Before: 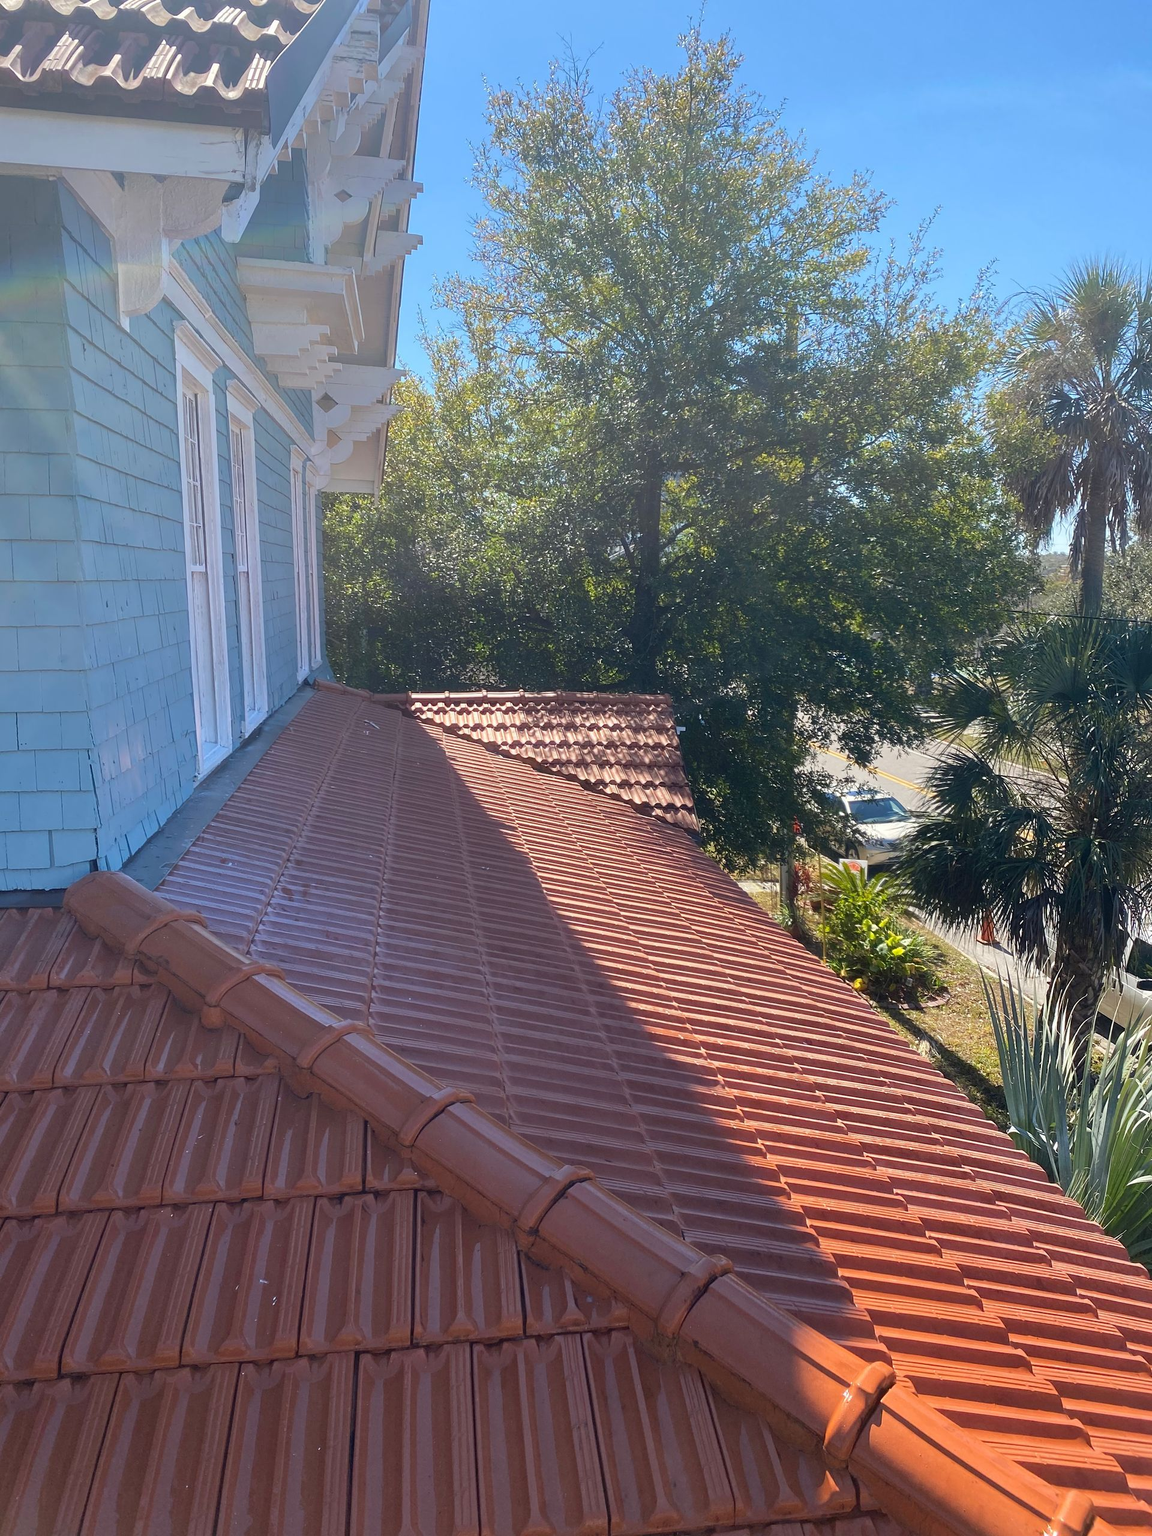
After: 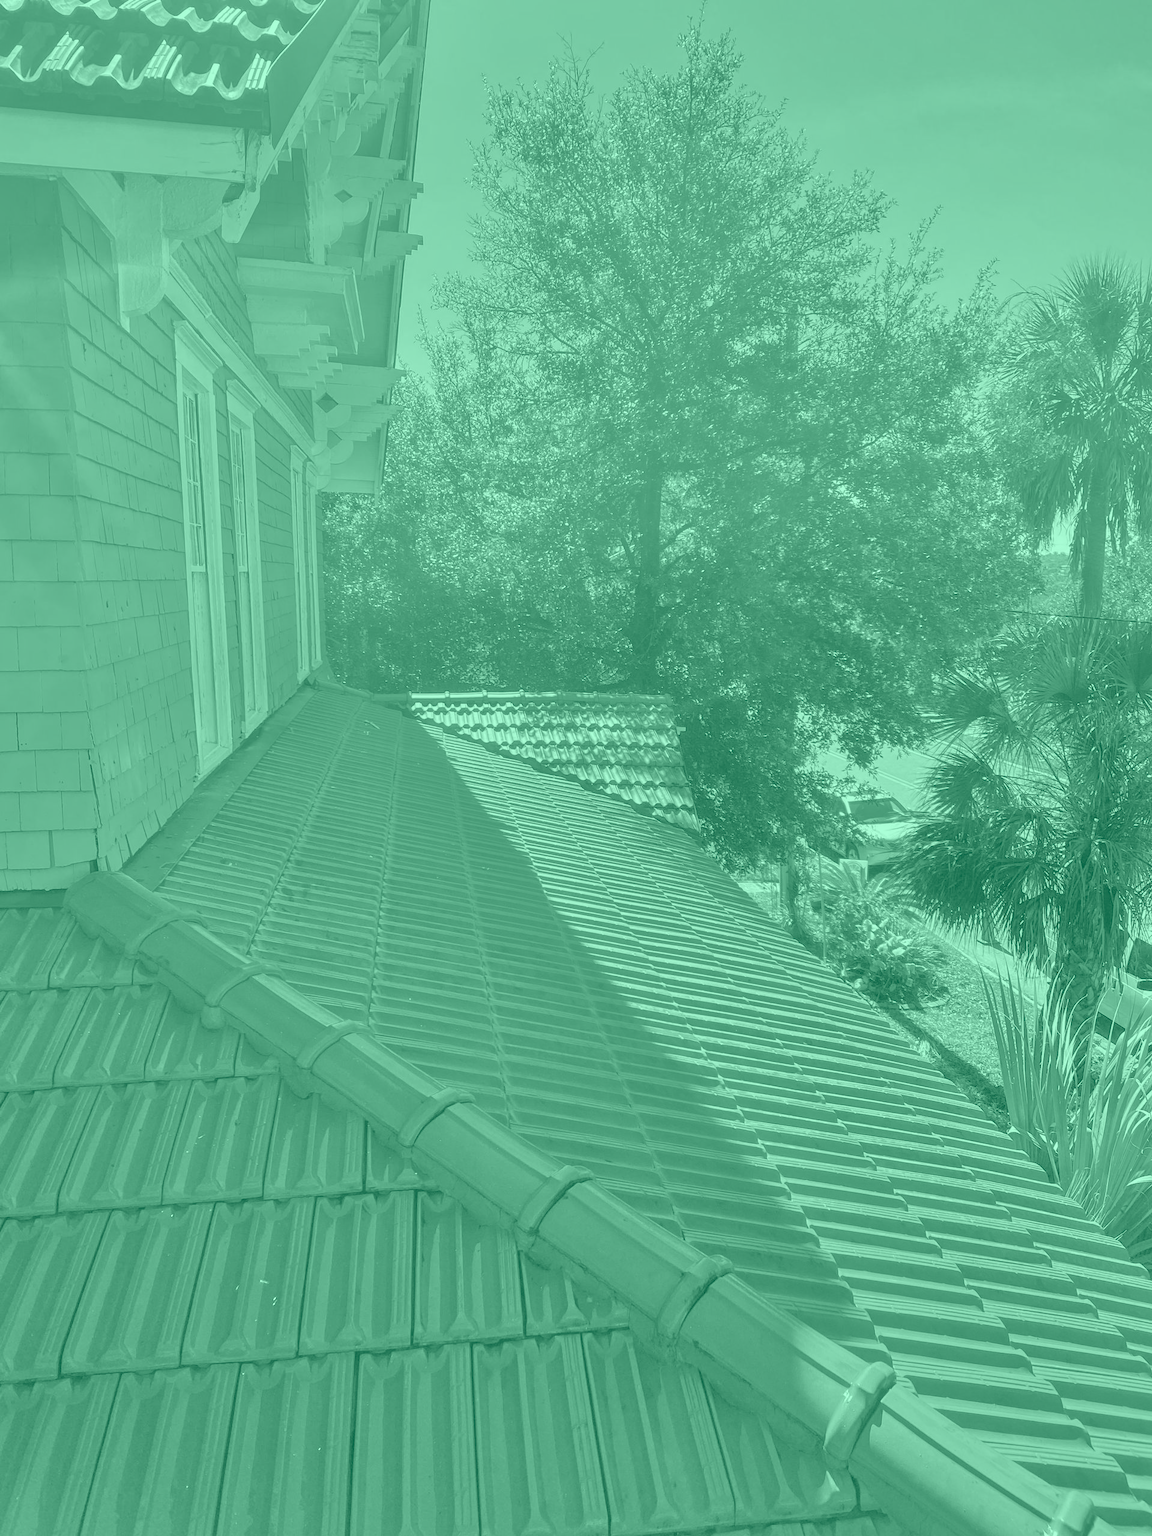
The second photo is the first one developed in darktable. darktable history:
colorize: hue 147.6°, saturation 65%, lightness 21.64%
local contrast: on, module defaults
shadows and highlights: shadows 20.91, highlights -35.45, soften with gaussian
white balance: red 1.009, blue 0.985
exposure: exposure 0.485 EV, compensate highlight preservation false
tone equalizer: -7 EV 0.15 EV, -6 EV 0.6 EV, -5 EV 1.15 EV, -4 EV 1.33 EV, -3 EV 1.15 EV, -2 EV 0.6 EV, -1 EV 0.15 EV, mask exposure compensation -0.5 EV
